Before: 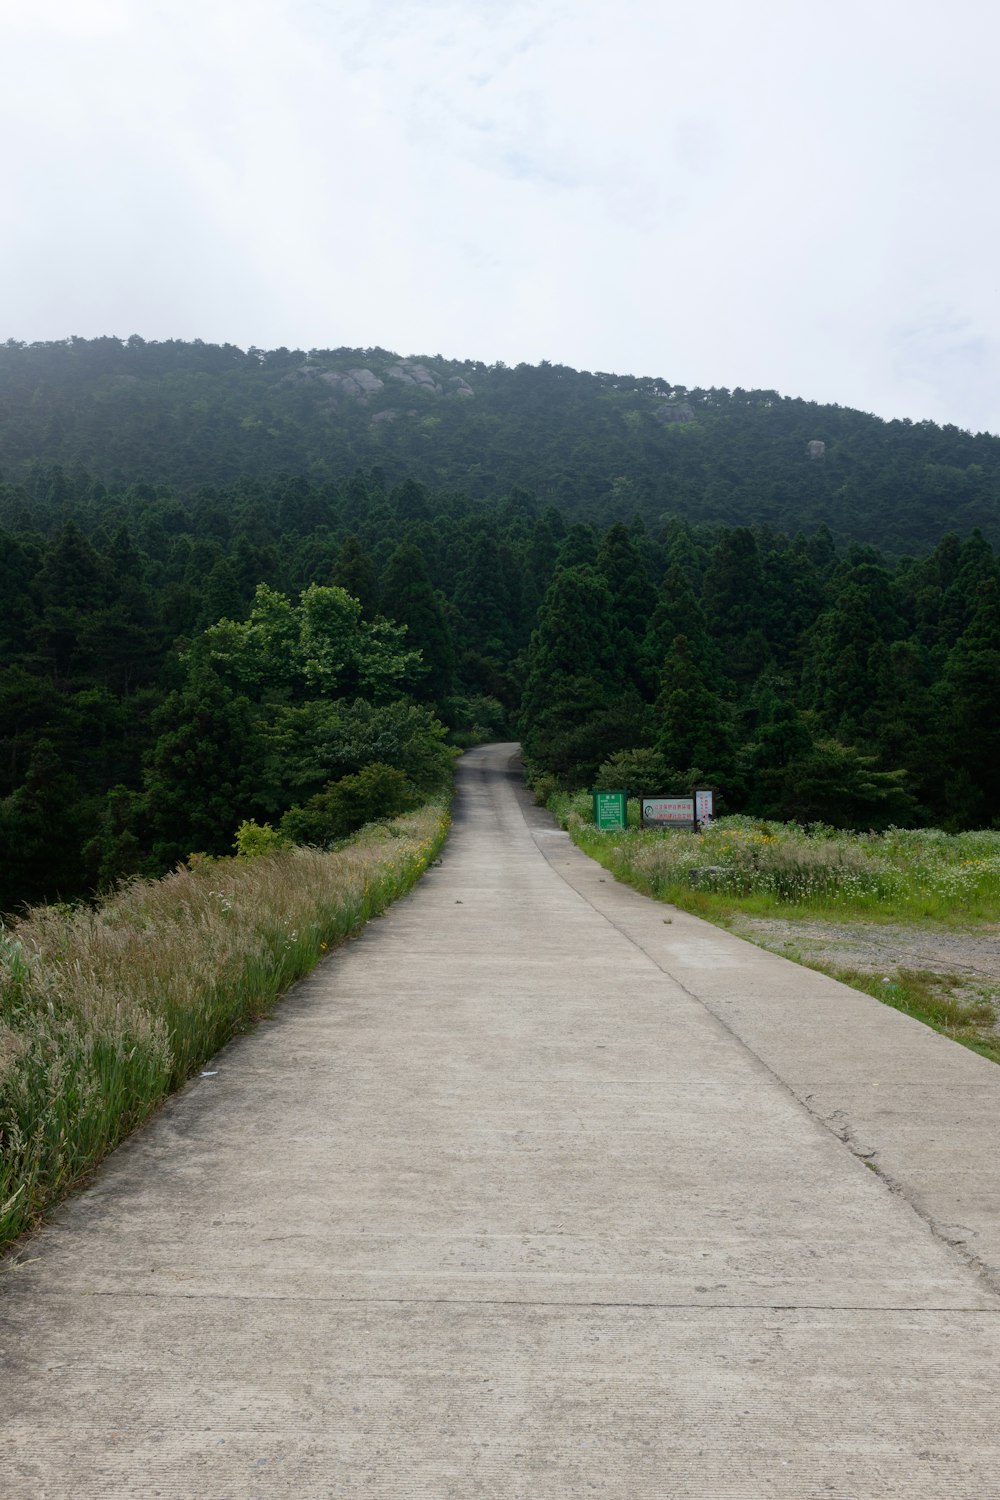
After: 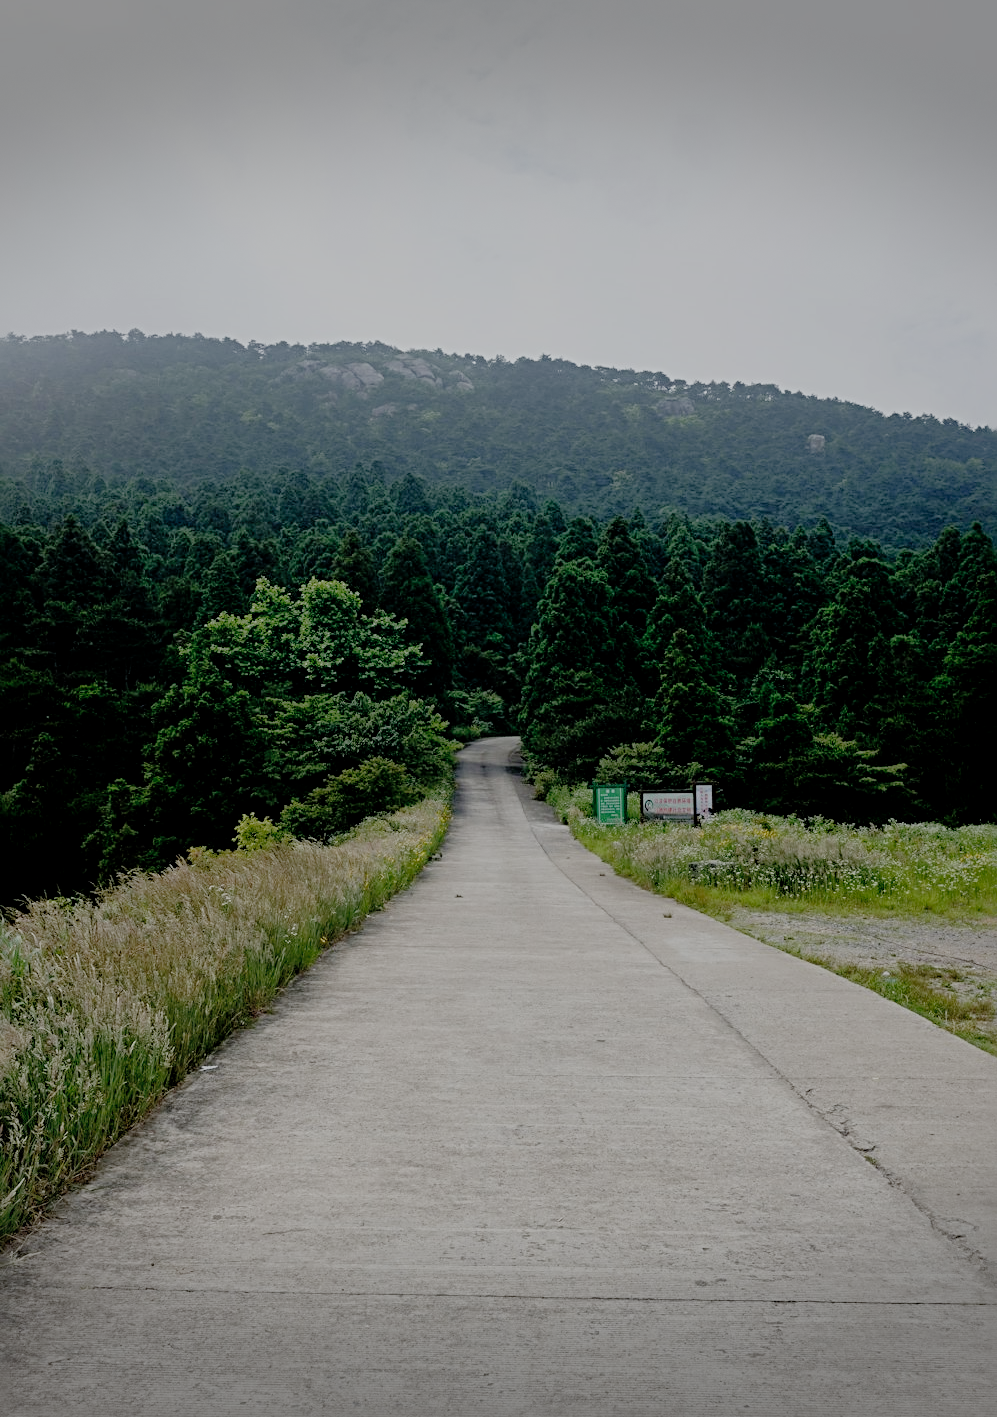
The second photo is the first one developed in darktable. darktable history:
vignetting: fall-off start 100%, brightness -0.406, saturation -0.3, width/height ratio 1.324, dithering 8-bit output, unbound false
crop: top 0.448%, right 0.264%, bottom 5.045%
exposure: exposure 0.217 EV, compensate highlight preservation false
shadows and highlights: on, module defaults
filmic rgb: middle gray luminance 18%, black relative exposure -7.5 EV, white relative exposure 8.5 EV, threshold 6 EV, target black luminance 0%, hardness 2.23, latitude 18.37%, contrast 0.878, highlights saturation mix 5%, shadows ↔ highlights balance 10.15%, add noise in highlights 0, preserve chrominance no, color science v3 (2019), use custom middle-gray values true, iterations of high-quality reconstruction 0, contrast in highlights soft, enable highlight reconstruction true
sharpen: radius 4
contrast brightness saturation: saturation -0.17
